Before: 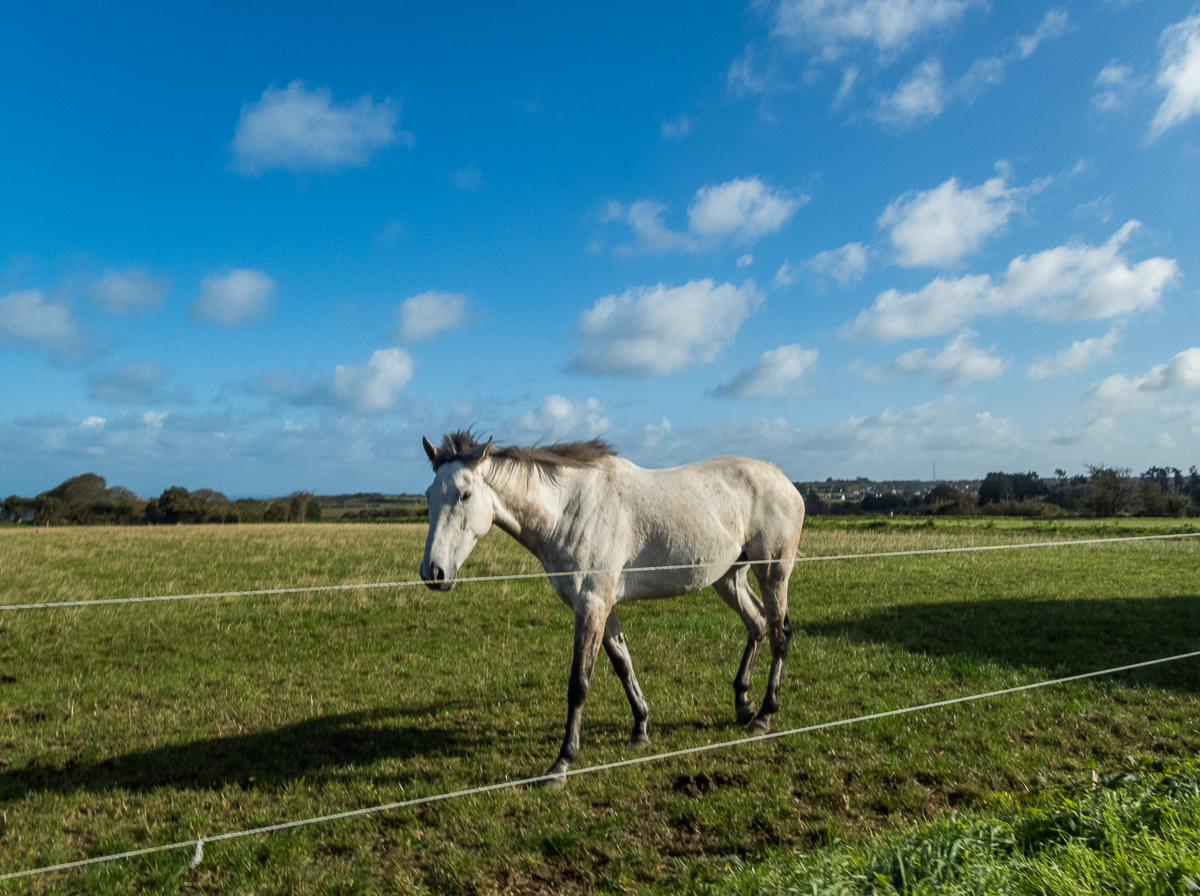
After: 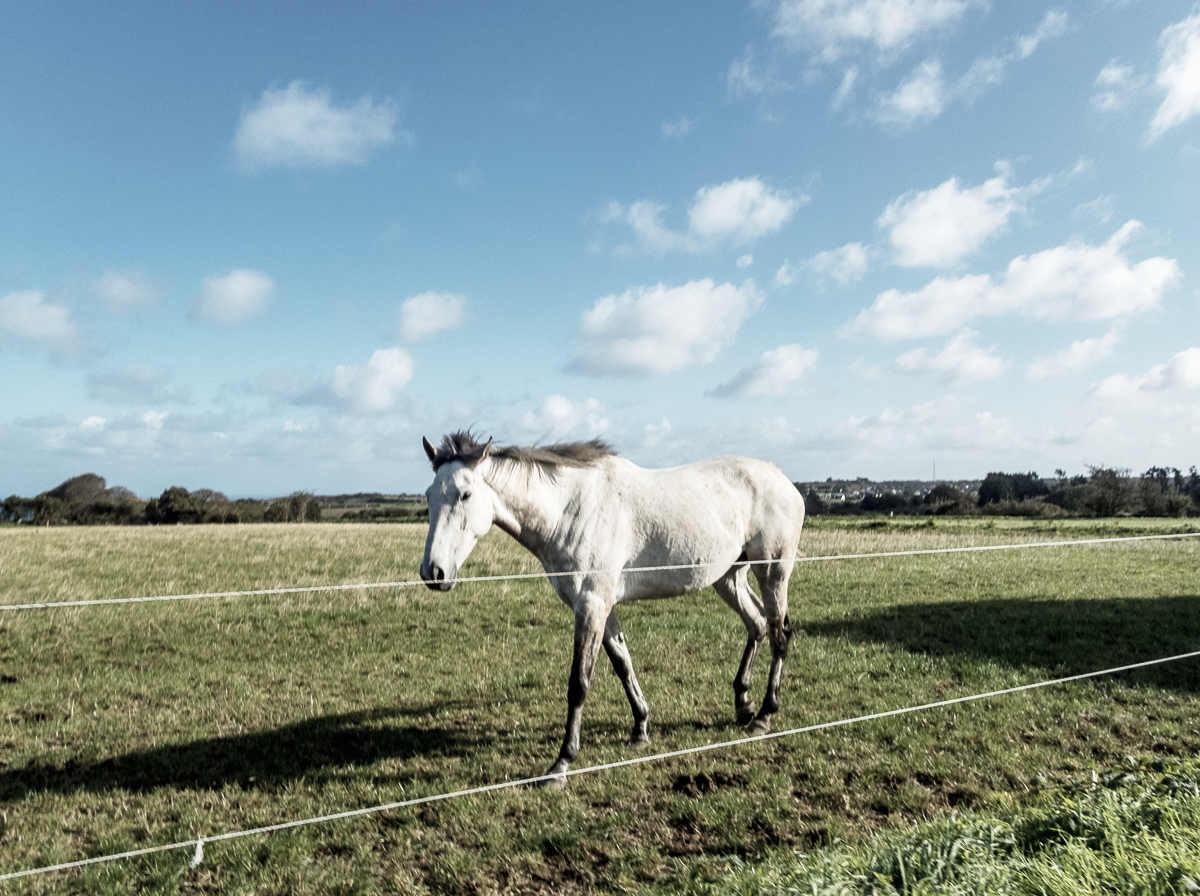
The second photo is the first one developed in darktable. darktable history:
base curve: curves: ch0 [(0, 0) (0.005, 0.002) (0.15, 0.3) (0.4, 0.7) (0.75, 0.95) (1, 1)], preserve colors none
color correction: saturation 0.5
